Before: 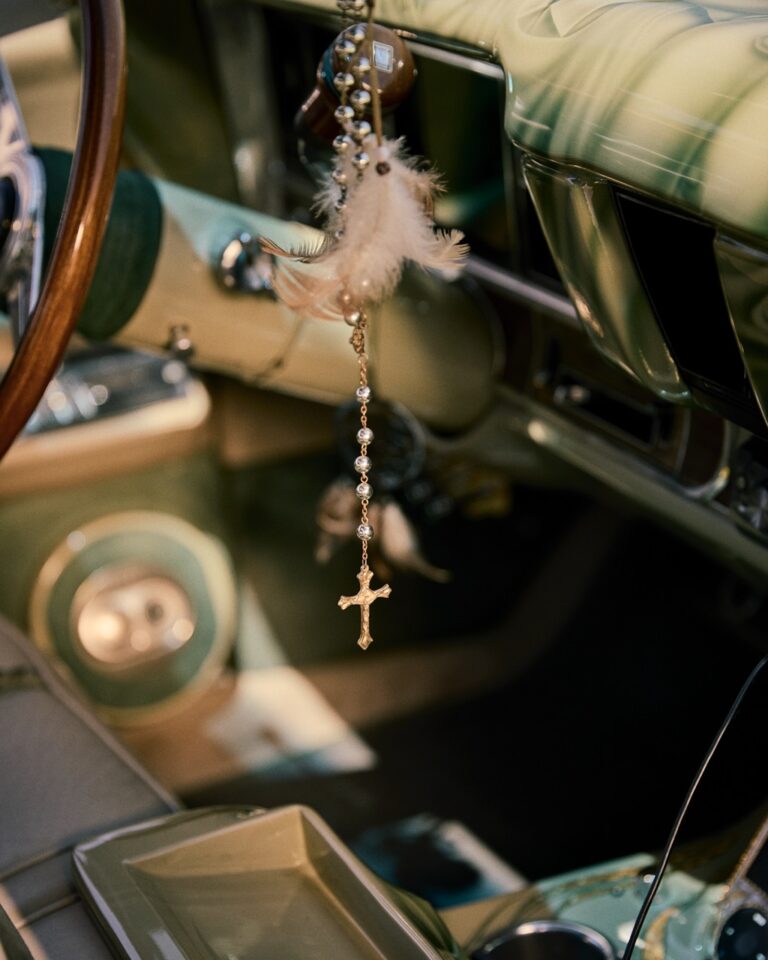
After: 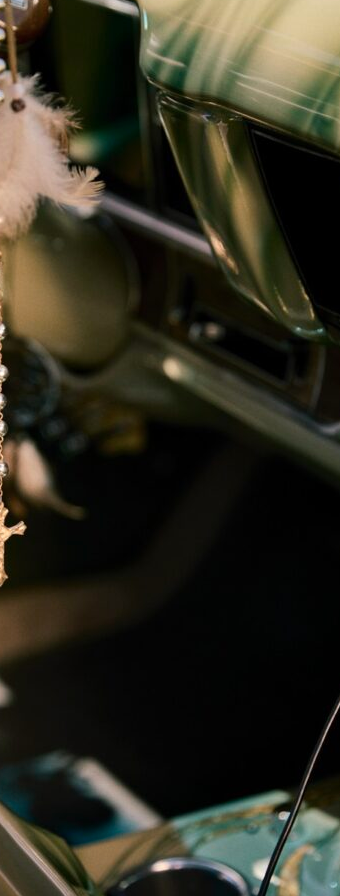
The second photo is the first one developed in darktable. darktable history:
crop: left 47.628%, top 6.643%, right 7.874%
color zones: curves: ch0 [(0, 0.5) (0.143, 0.52) (0.286, 0.5) (0.429, 0.5) (0.571, 0.5) (0.714, 0.5) (0.857, 0.5) (1, 0.5)]; ch1 [(0, 0.489) (0.155, 0.45) (0.286, 0.466) (0.429, 0.5) (0.571, 0.5) (0.714, 0.5) (0.857, 0.5) (1, 0.489)]
